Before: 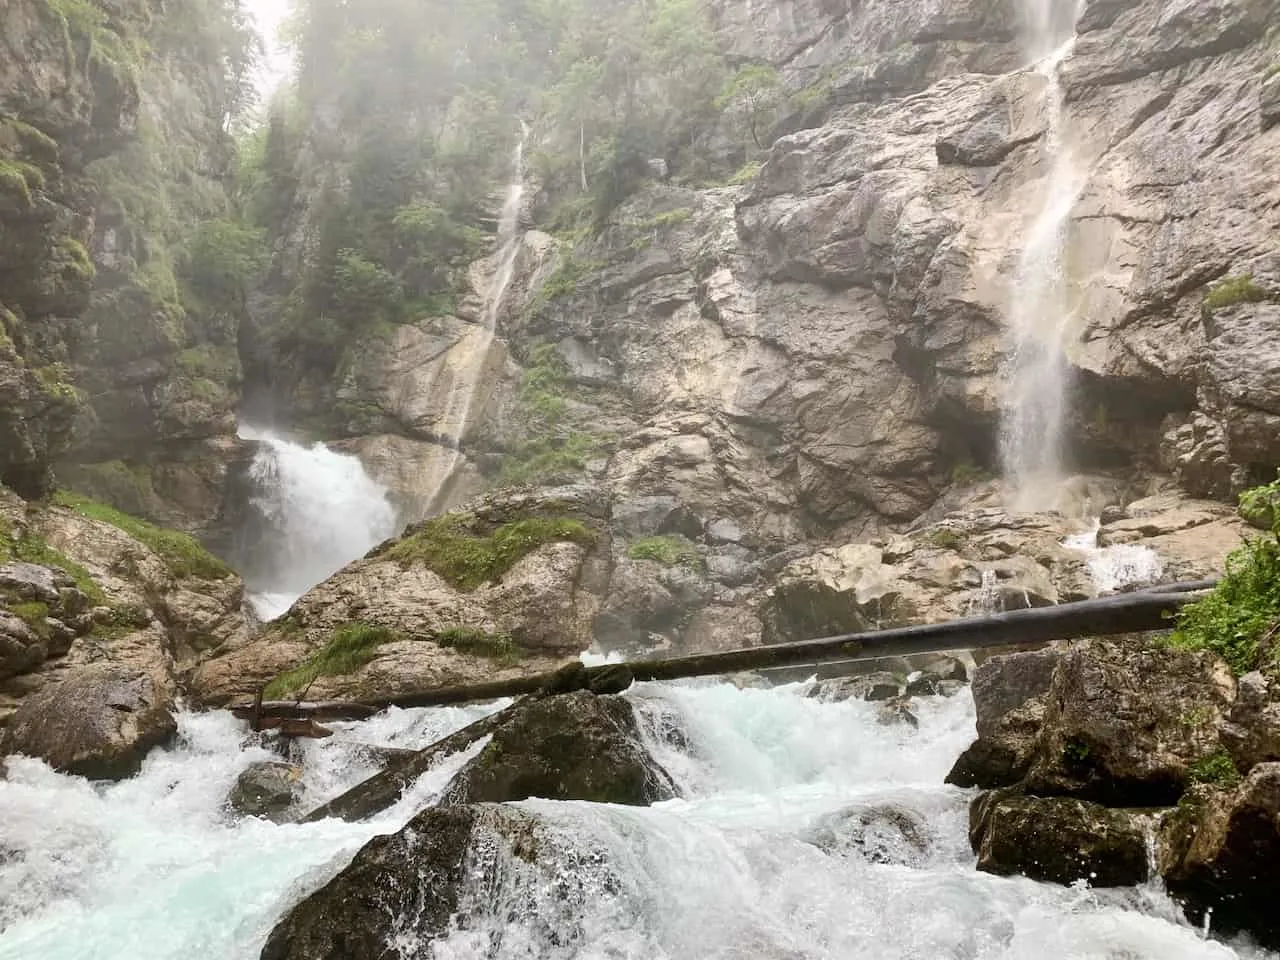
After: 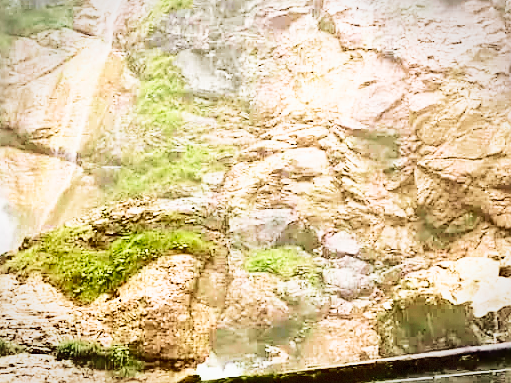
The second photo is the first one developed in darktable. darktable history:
velvia: on, module defaults
base curve: curves: ch0 [(0, 0.003) (0.001, 0.002) (0.006, 0.004) (0.02, 0.022) (0.048, 0.086) (0.094, 0.234) (0.162, 0.431) (0.258, 0.629) (0.385, 0.8) (0.548, 0.918) (0.751, 0.988) (1, 1)], preserve colors none
crop: left 30%, top 30%, right 30%, bottom 30%
tone curve: curves: ch0 [(0, 0.014) (0.12, 0.096) (0.386, 0.49) (0.54, 0.684) (0.751, 0.855) (0.89, 0.943) (0.998, 0.989)]; ch1 [(0, 0) (0.133, 0.099) (0.437, 0.41) (0.5, 0.5) (0.517, 0.536) (0.548, 0.575) (0.582, 0.631) (0.627, 0.688) (0.836, 0.868) (1, 1)]; ch2 [(0, 0) (0.374, 0.341) (0.456, 0.443) (0.478, 0.49) (0.501, 0.5) (0.528, 0.538) (0.55, 0.6) (0.572, 0.63) (0.702, 0.765) (1, 1)], color space Lab, independent channels, preserve colors none
sharpen: on, module defaults
contrast brightness saturation: contrast 0.07, brightness -0.14, saturation 0.11
vignetting: fall-off start 91%, fall-off radius 39.39%, brightness -0.182, saturation -0.3, width/height ratio 1.219, shape 1.3, dithering 8-bit output, unbound false
